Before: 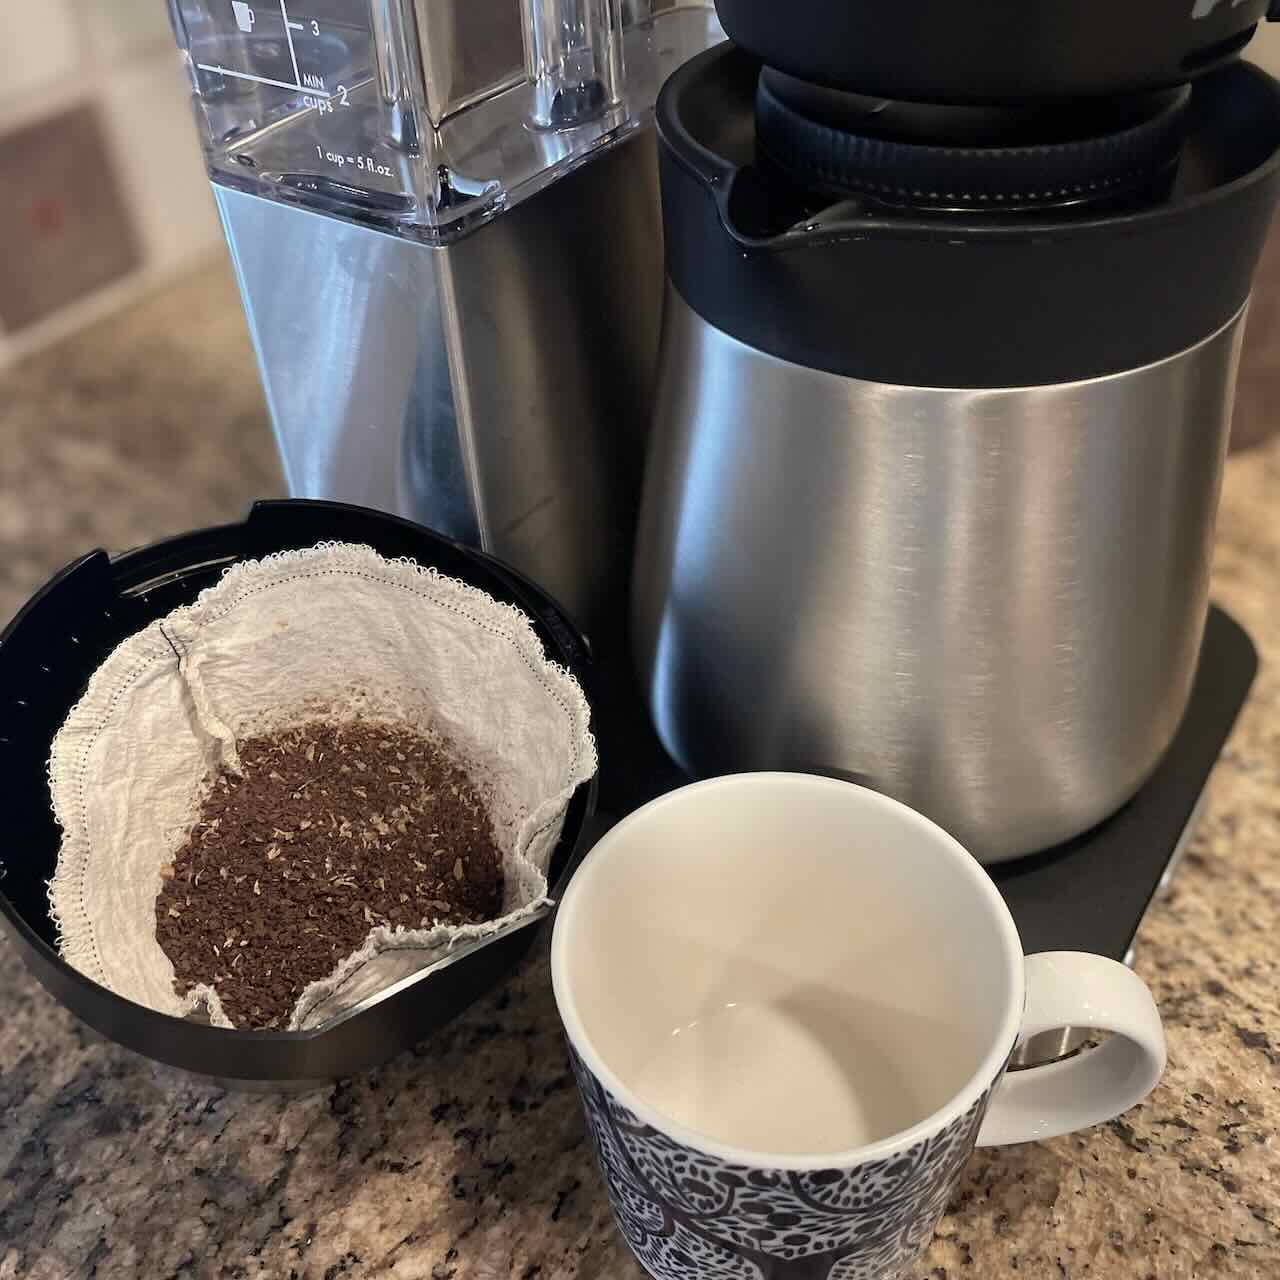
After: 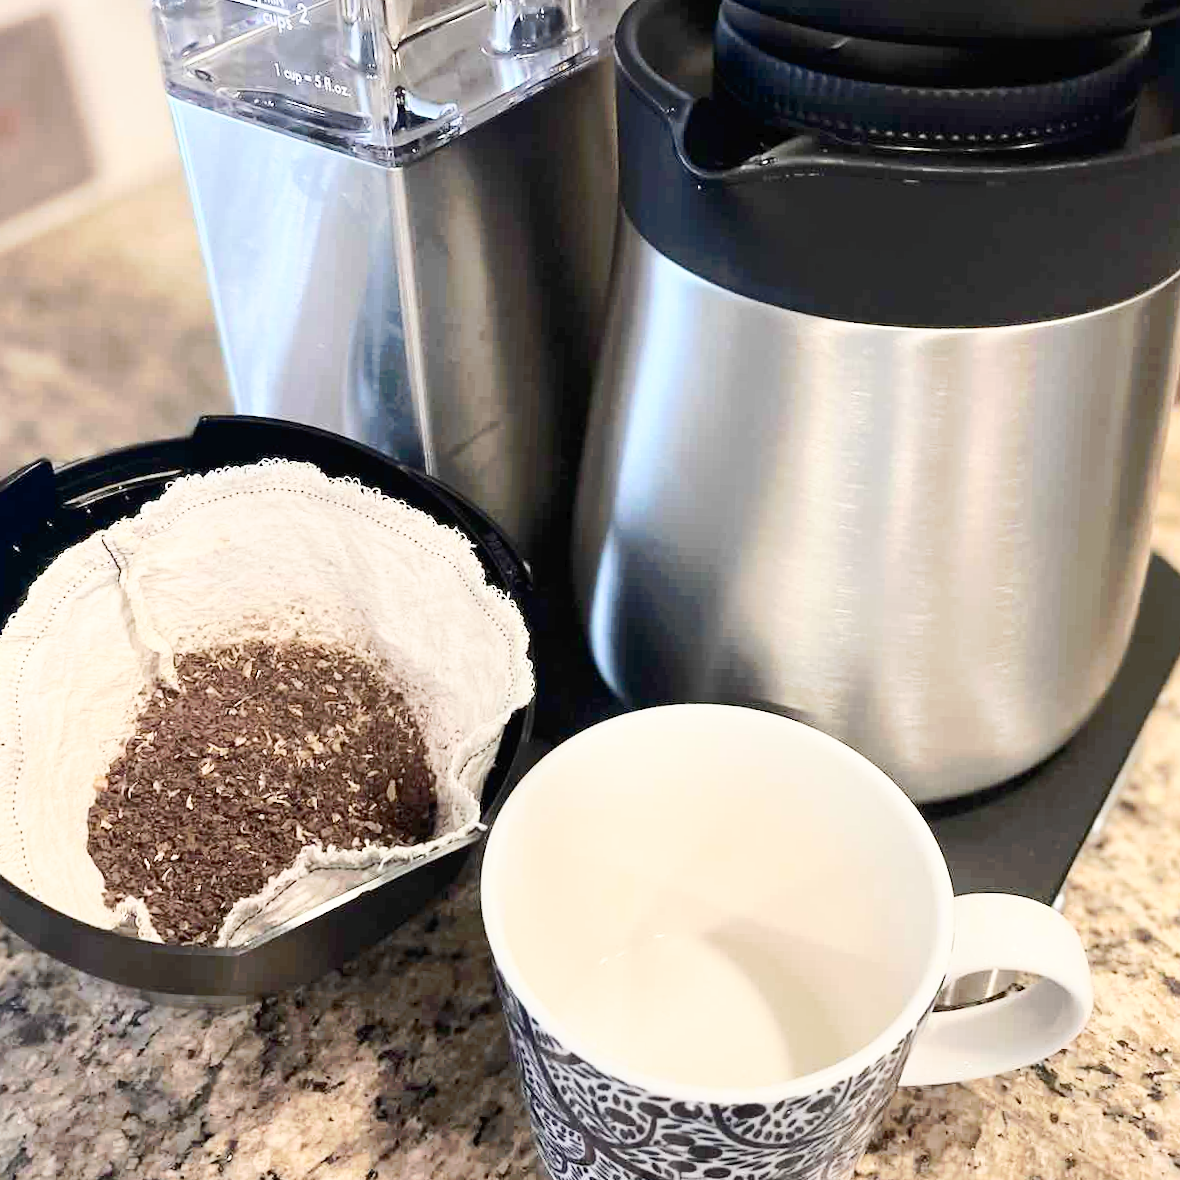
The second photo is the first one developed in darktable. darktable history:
crop and rotate: angle -1.96°, left 3.097%, top 4.154%, right 1.586%, bottom 0.529%
base curve: curves: ch0 [(0, 0) (0.028, 0.03) (0.121, 0.232) (0.46, 0.748) (0.859, 0.968) (1, 1)]
tone curve: curves: ch0 [(0, 0) (0.003, 0.013) (0.011, 0.017) (0.025, 0.035) (0.044, 0.093) (0.069, 0.146) (0.1, 0.179) (0.136, 0.243) (0.177, 0.294) (0.224, 0.332) (0.277, 0.412) (0.335, 0.454) (0.399, 0.531) (0.468, 0.611) (0.543, 0.669) (0.623, 0.738) (0.709, 0.823) (0.801, 0.881) (0.898, 0.951) (1, 1)], preserve colors none
